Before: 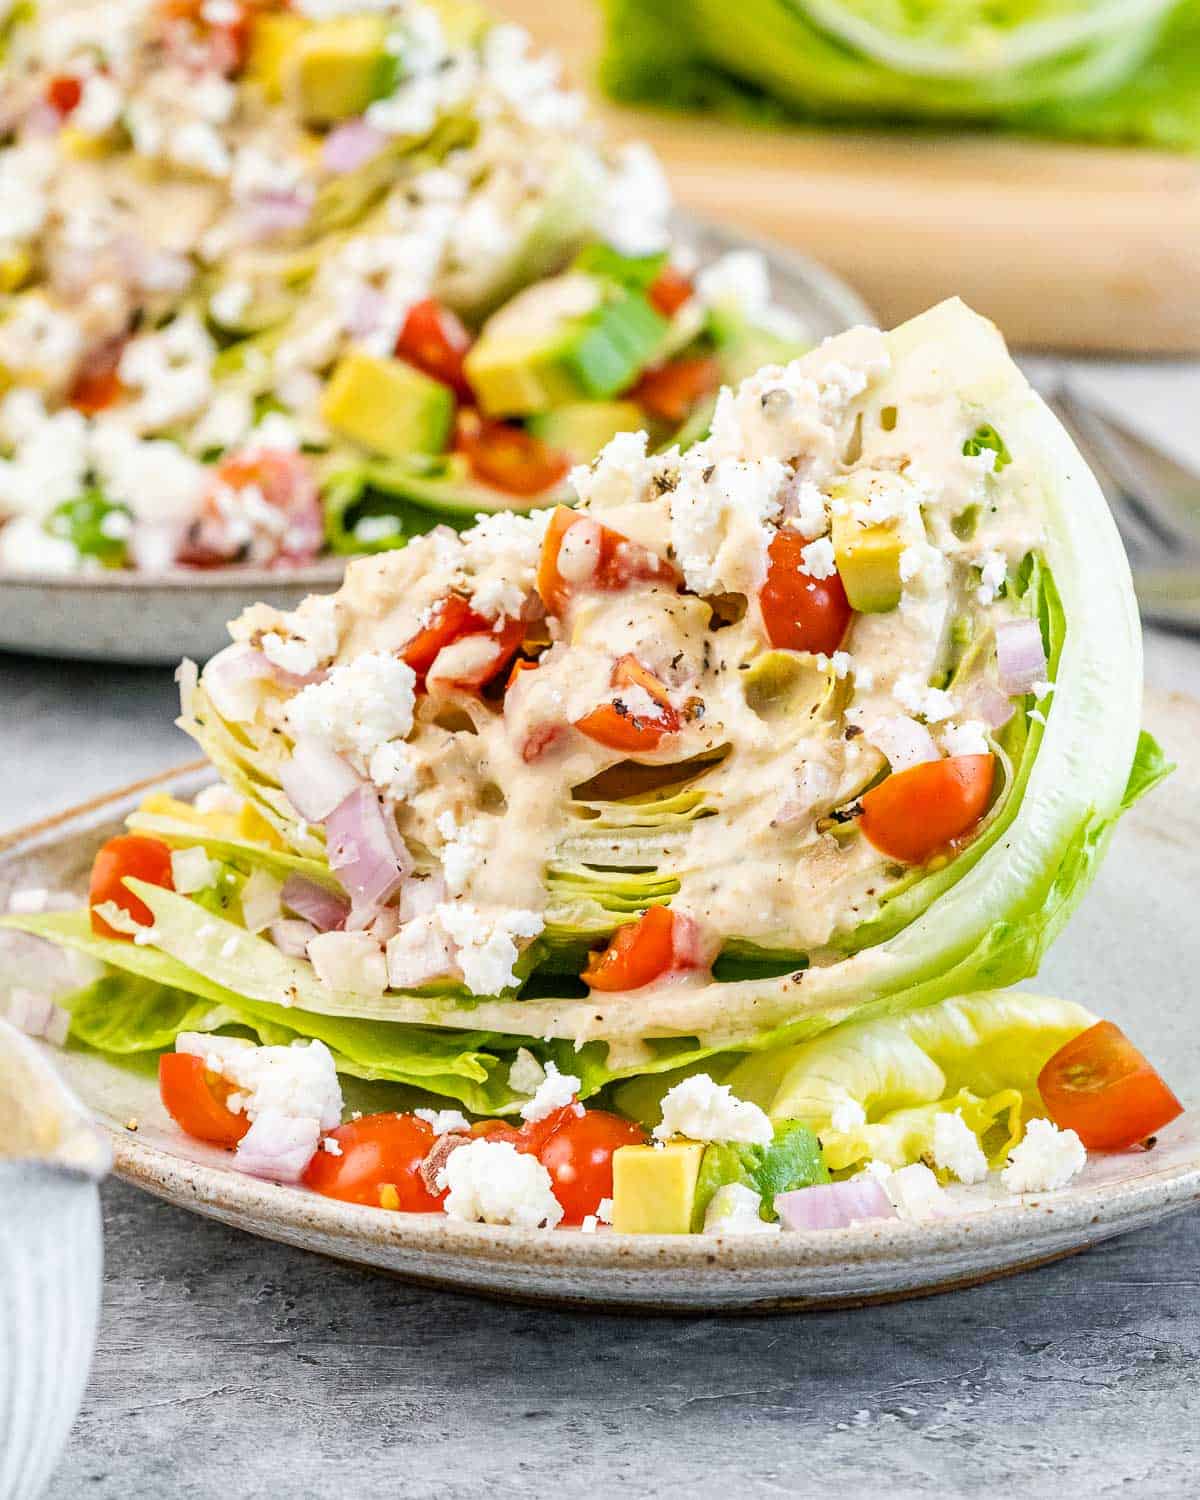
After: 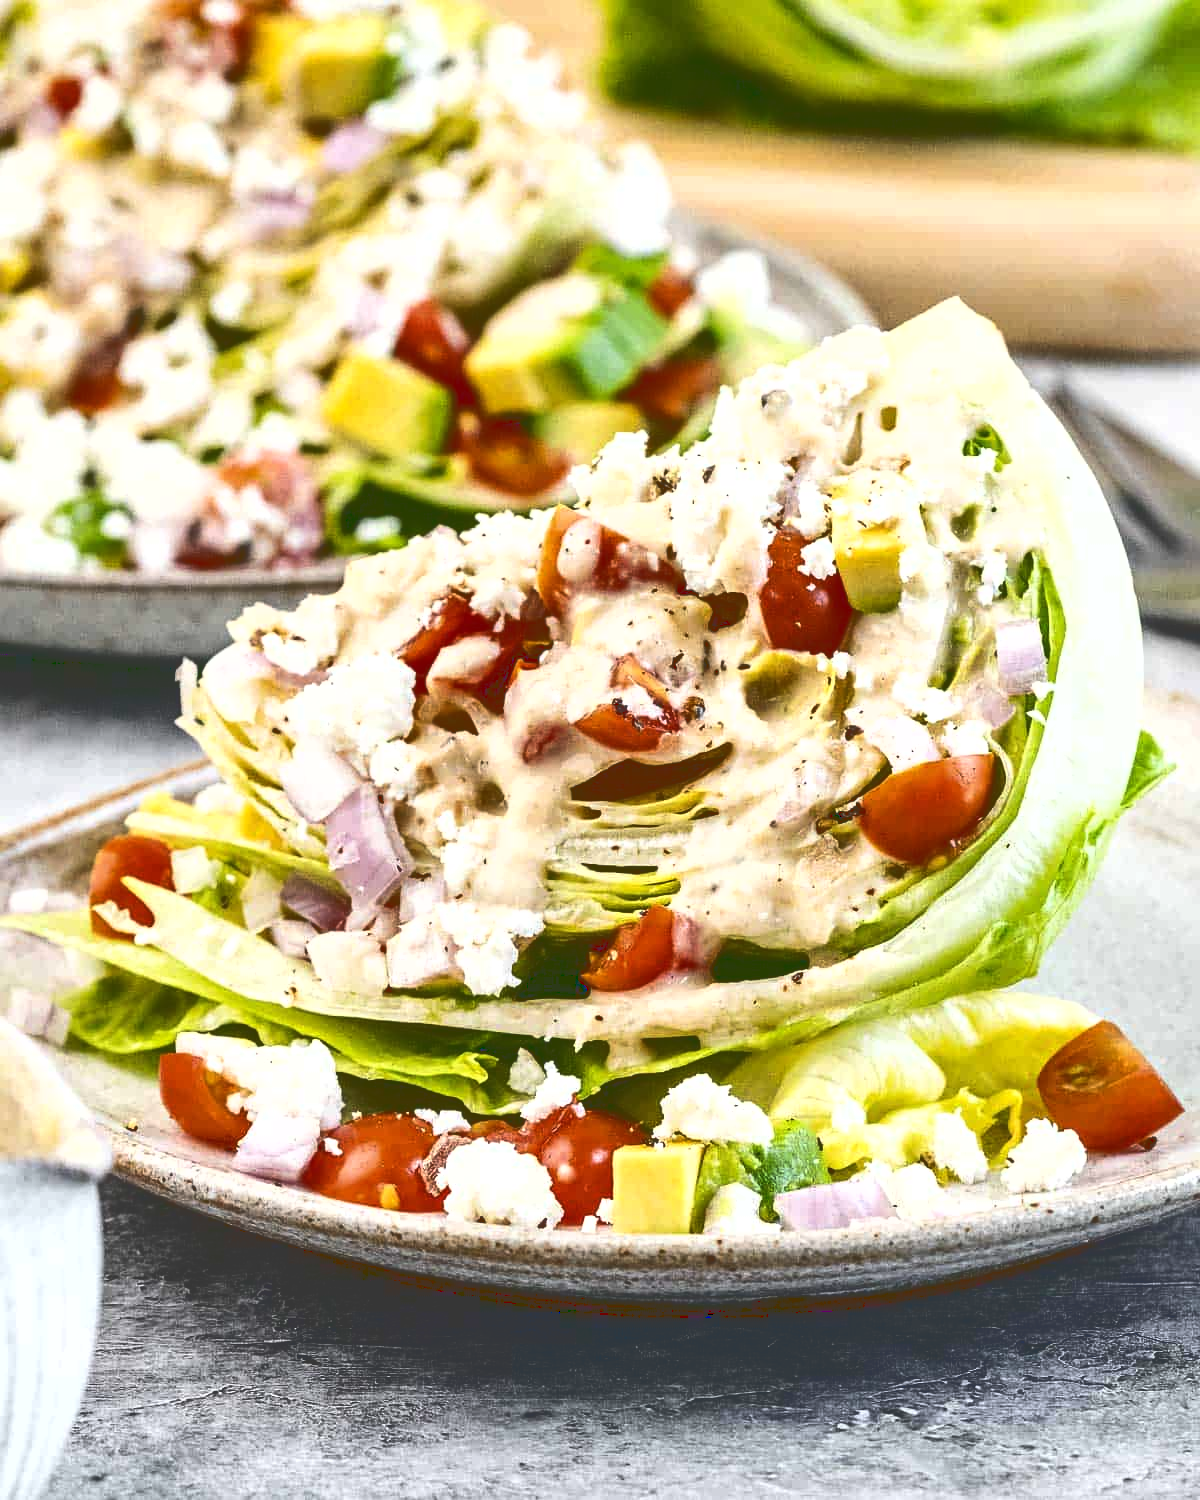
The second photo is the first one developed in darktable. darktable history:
base curve: curves: ch0 [(0, 0.036) (0.083, 0.04) (0.804, 1)]
